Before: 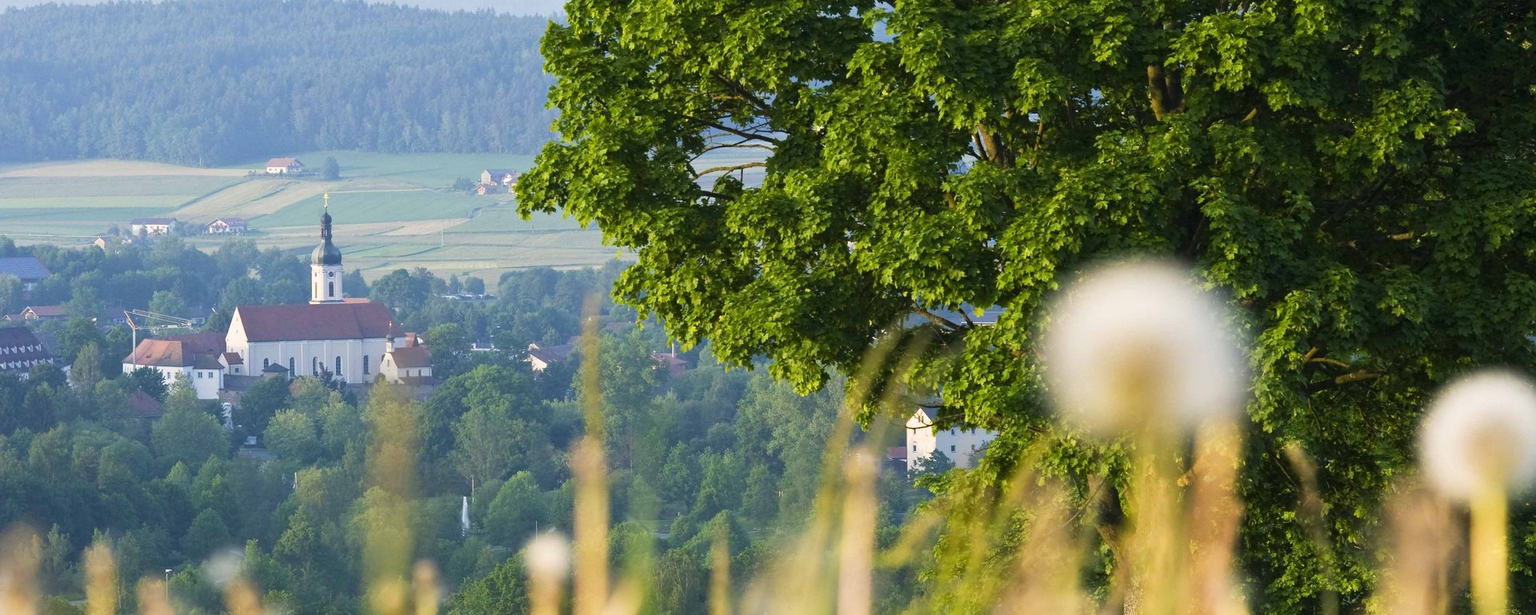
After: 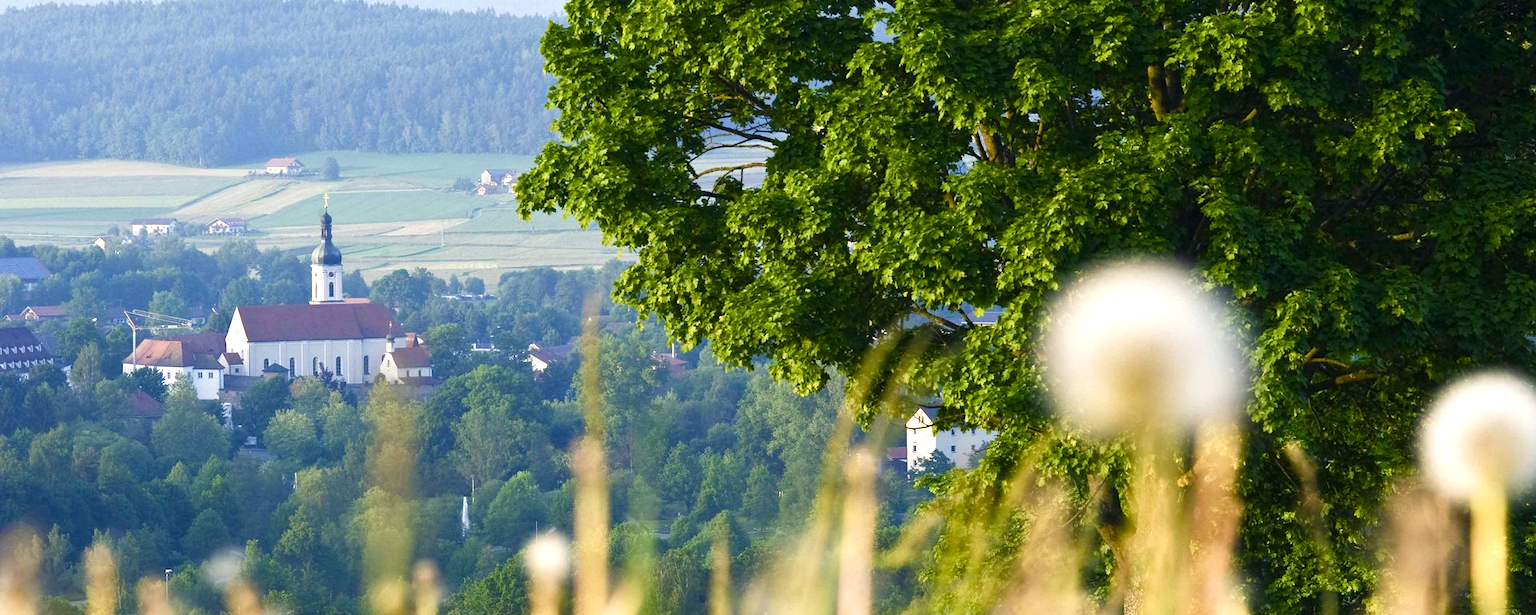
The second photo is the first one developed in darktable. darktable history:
color balance rgb: shadows lift › luminance -21.431%, shadows lift › chroma 6.68%, shadows lift › hue 269.94°, linear chroma grading › global chroma 9.919%, perceptual saturation grading › global saturation 20%, perceptual saturation grading › highlights -49.119%, perceptual saturation grading › shadows 25.741%, perceptual brilliance grading › highlights 11.358%
